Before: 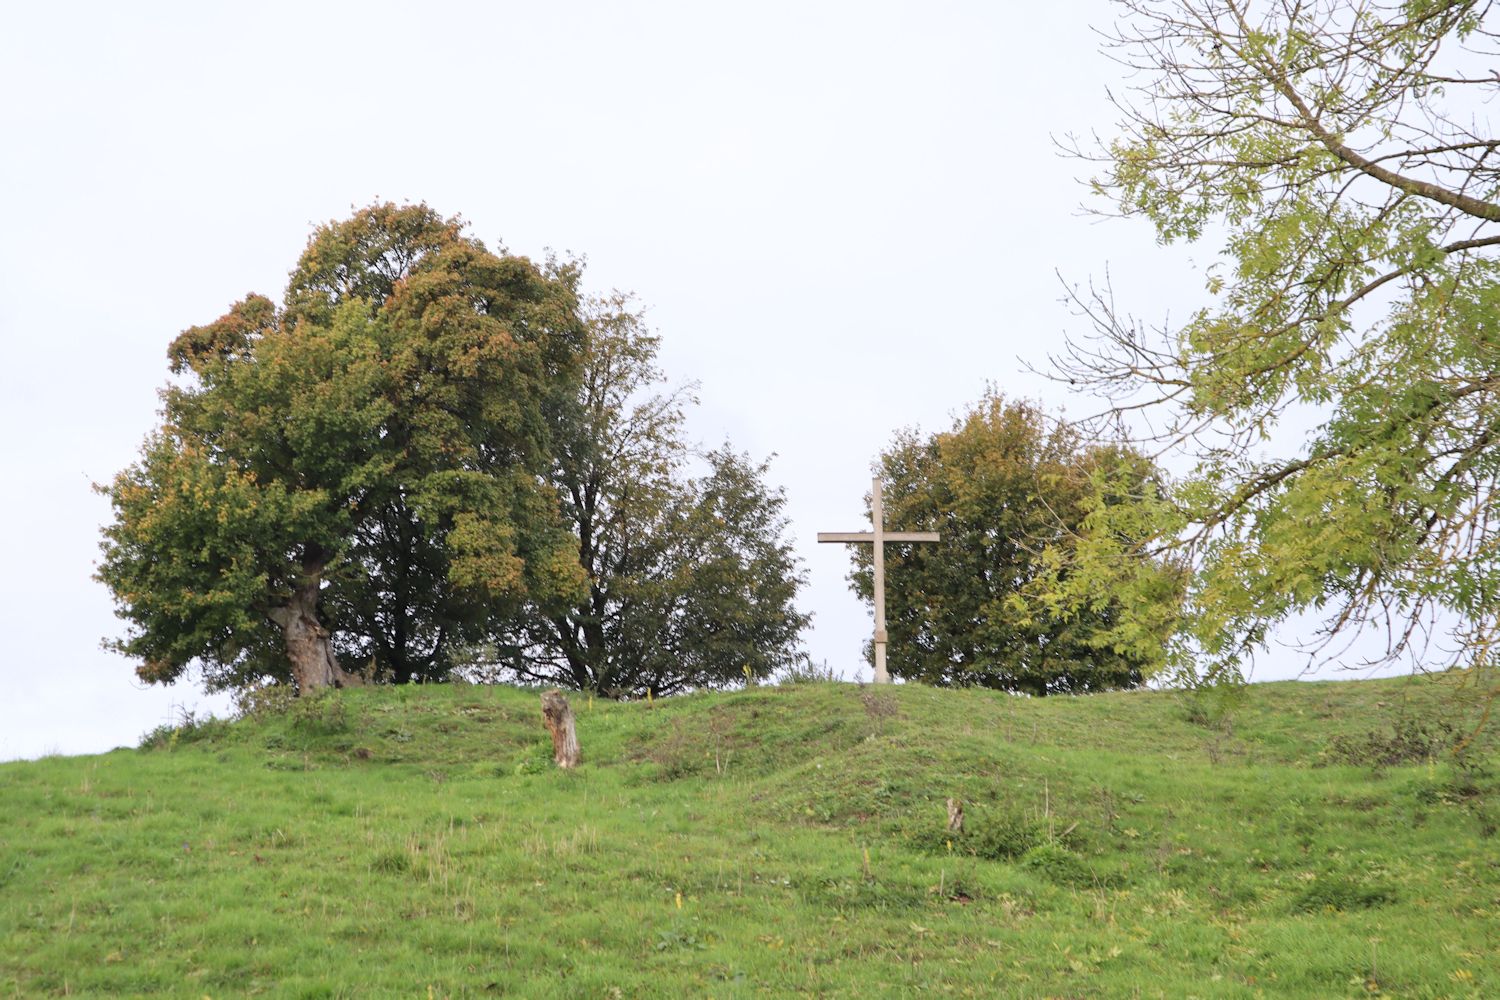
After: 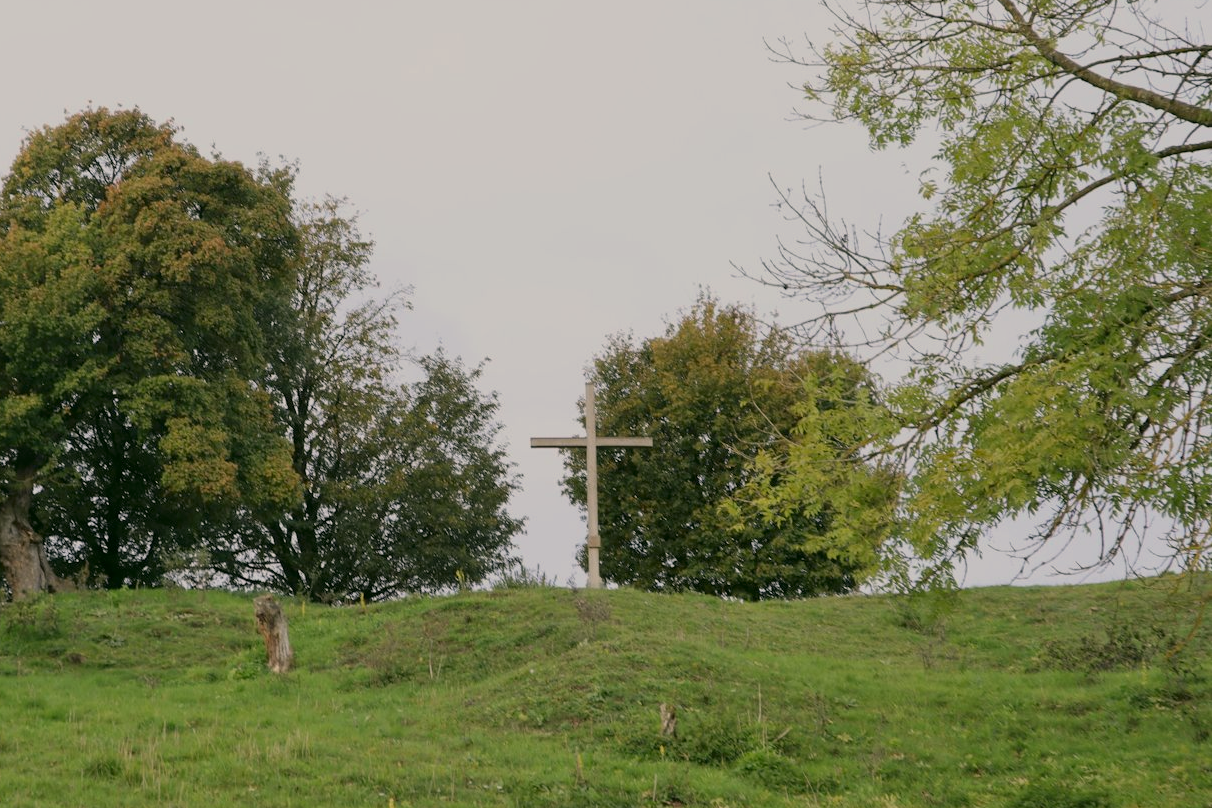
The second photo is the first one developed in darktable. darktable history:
crop: left 19.159%, top 9.58%, bottom 9.58%
color correction: highlights a* 4.02, highlights b* 4.98, shadows a* -7.55, shadows b* 4.98
exposure: black level correction 0, exposure -0.766 EV, compensate highlight preservation false
